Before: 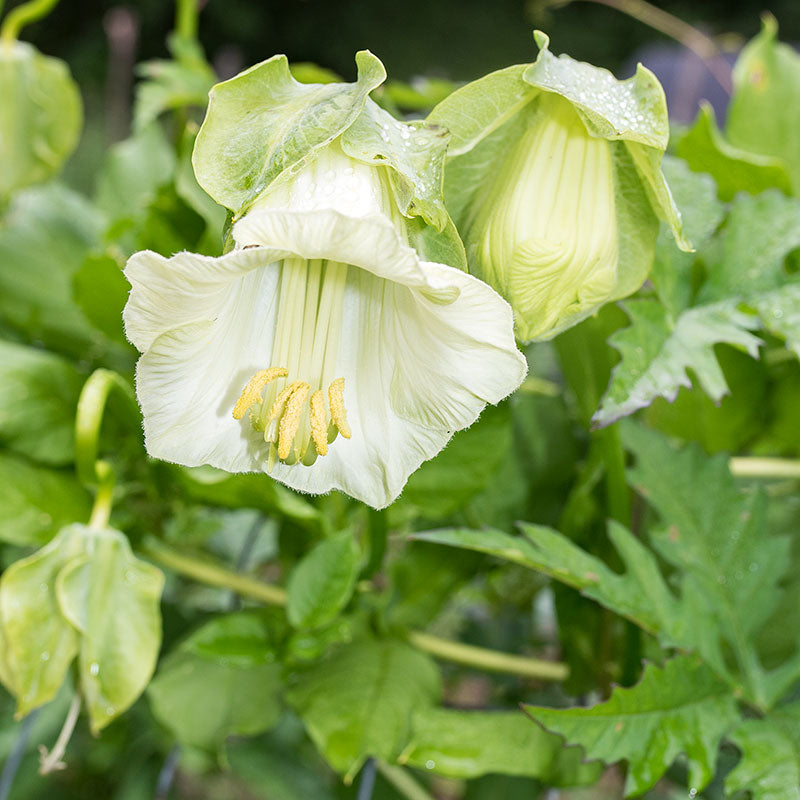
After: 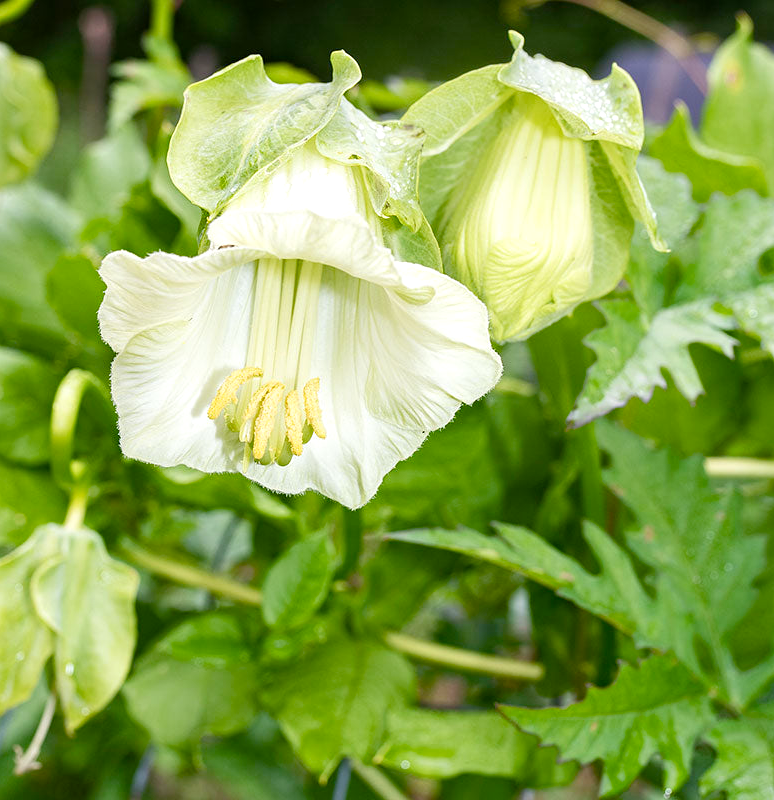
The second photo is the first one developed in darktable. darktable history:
color balance rgb: perceptual saturation grading › global saturation 20%, perceptual saturation grading › highlights -25%, perceptual saturation grading › shadows 50%
exposure: exposure 0.217 EV, compensate highlight preservation false
crop and rotate: left 3.238%
